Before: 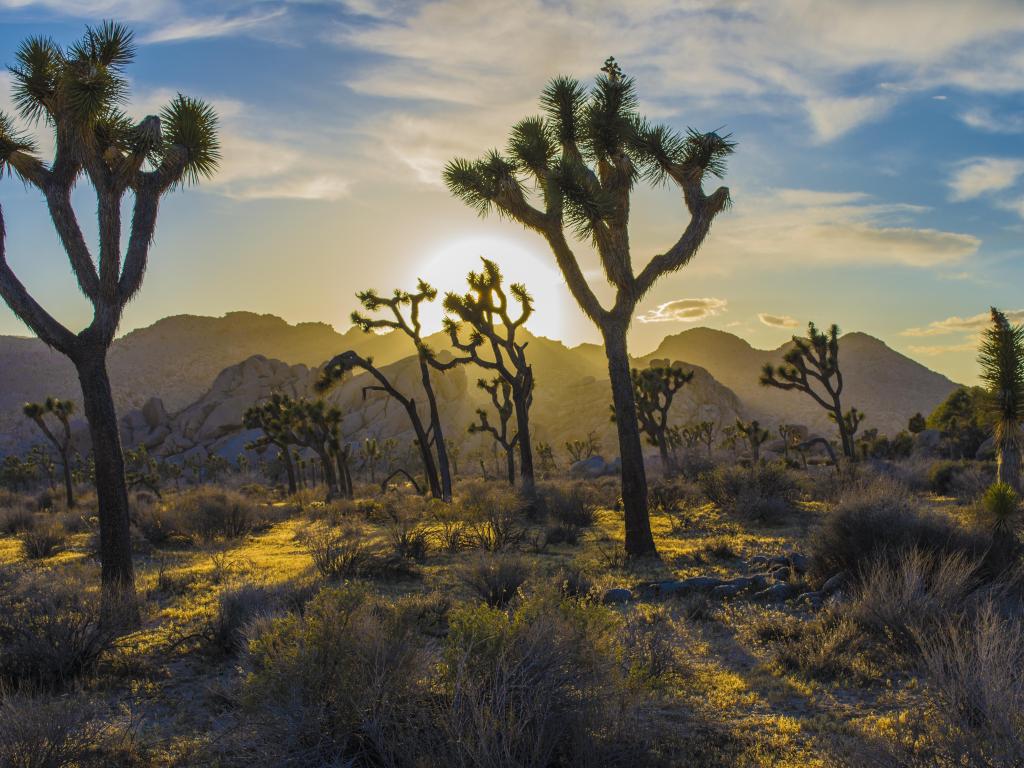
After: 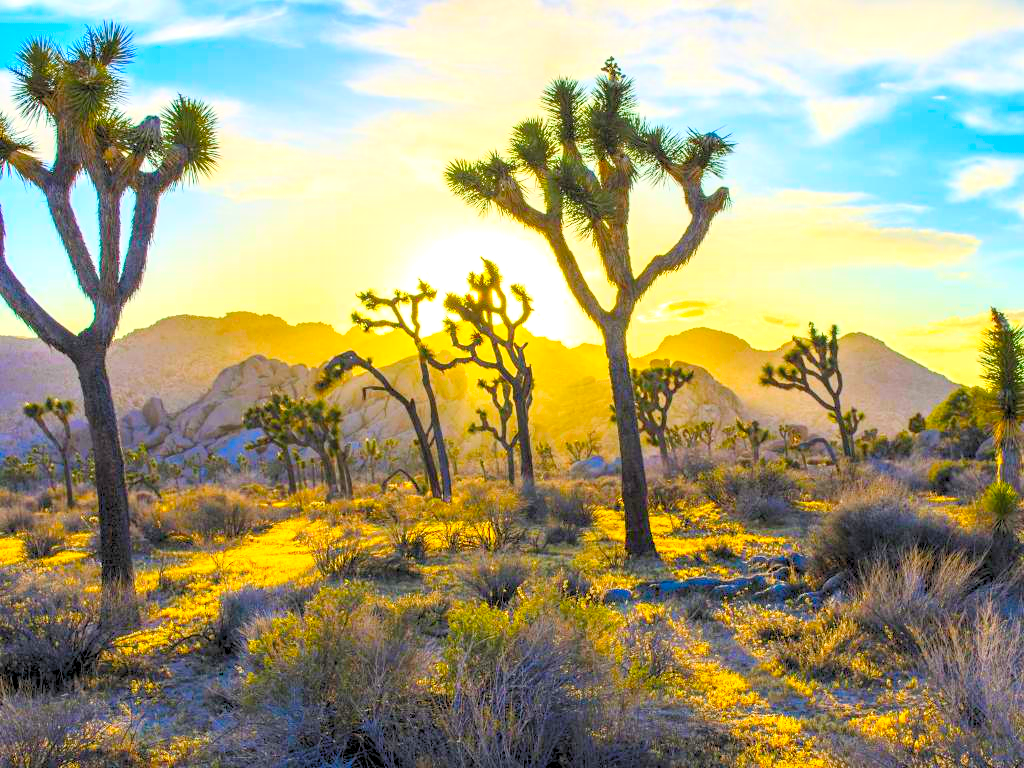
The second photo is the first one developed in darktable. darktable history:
contrast brightness saturation: contrast 0.23, brightness 0.096, saturation 0.293
exposure: black level correction 0, exposure 0.499 EV, compensate highlight preservation false
color balance rgb: power › hue 209.41°, linear chroma grading › global chroma 3.72%, perceptual saturation grading › global saturation 29.701%, perceptual brilliance grading › global brilliance 9.307%
levels: levels [0.072, 0.414, 0.976]
